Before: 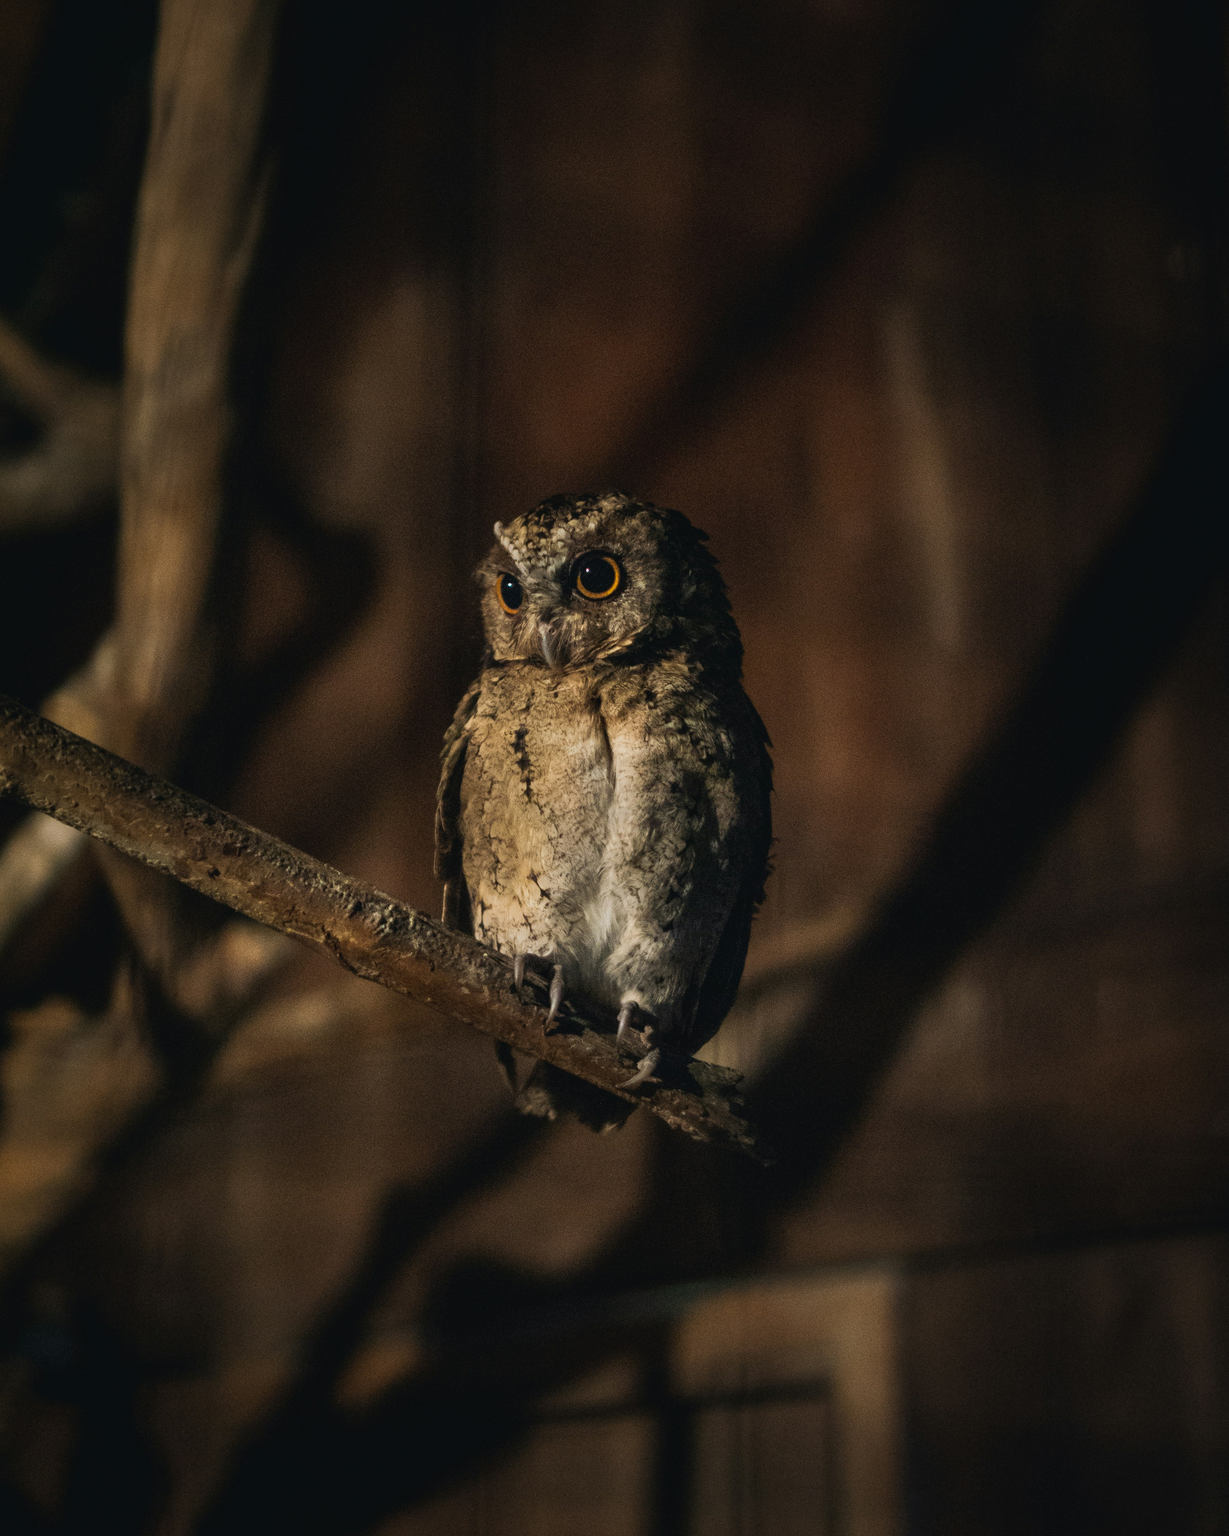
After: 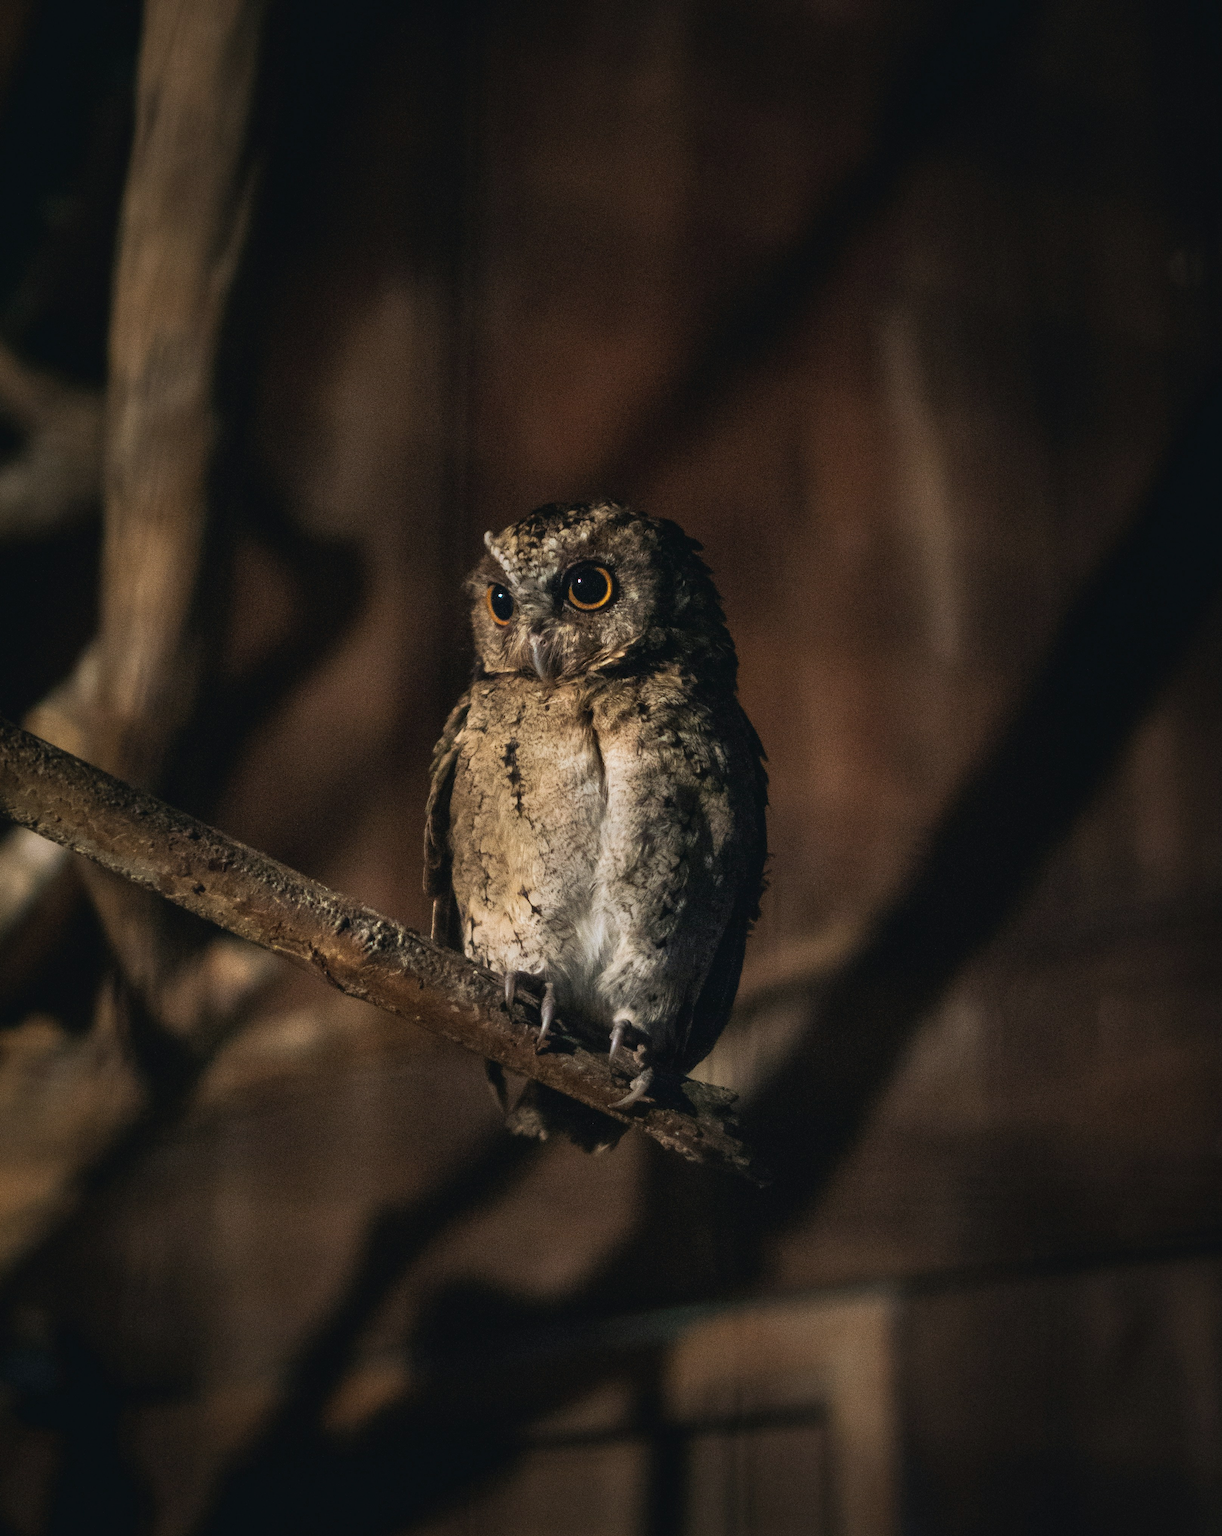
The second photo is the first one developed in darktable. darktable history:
contrast brightness saturation: saturation -0.036
exposure: exposure 0.202 EV, compensate highlight preservation false
color correction: highlights a* -0.773, highlights b* -8.14
crop and rotate: left 1.518%, right 0.771%, bottom 1.754%
